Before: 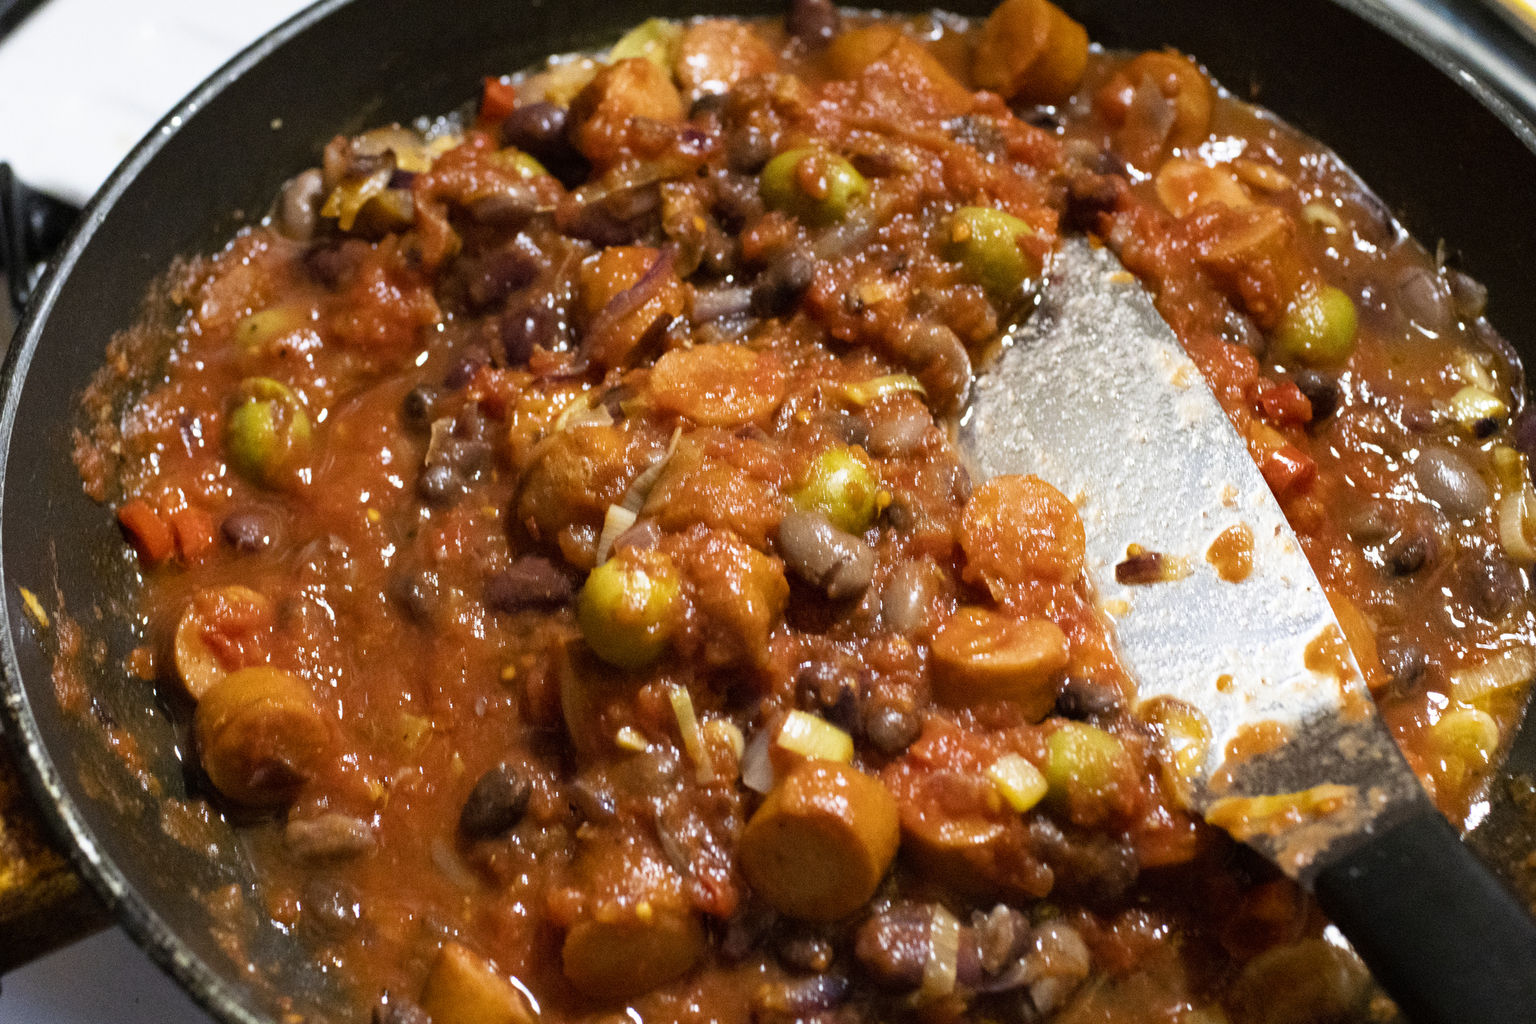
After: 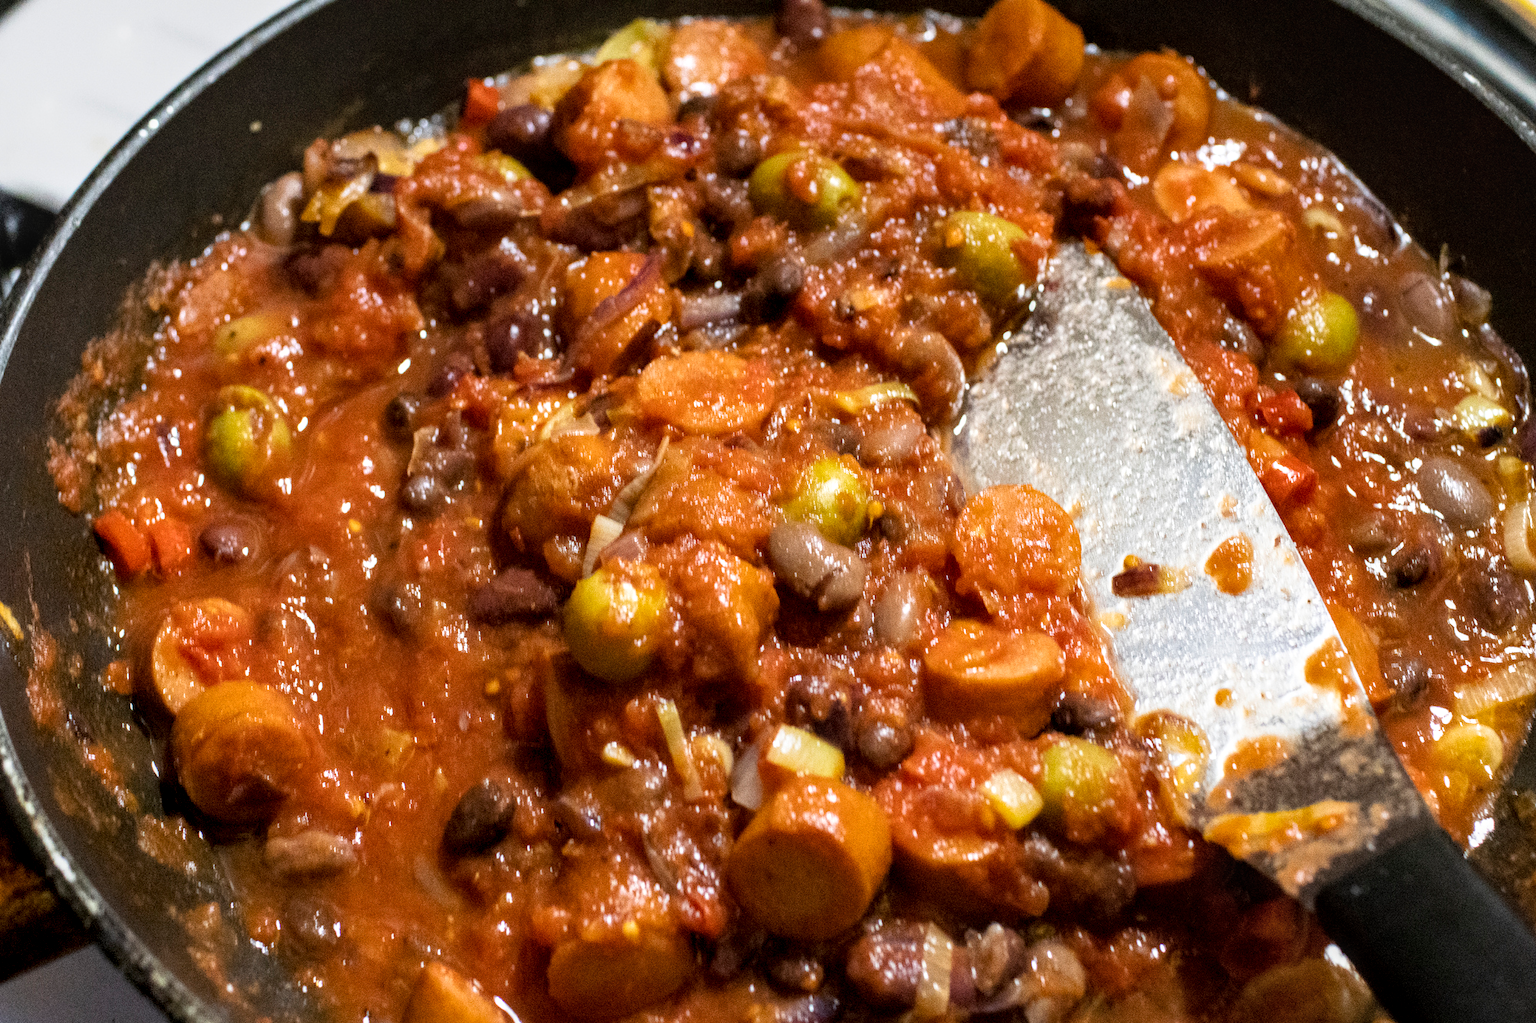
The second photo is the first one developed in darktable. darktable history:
crop: left 1.743%, right 0.268%, bottom 2.011%
local contrast: on, module defaults
